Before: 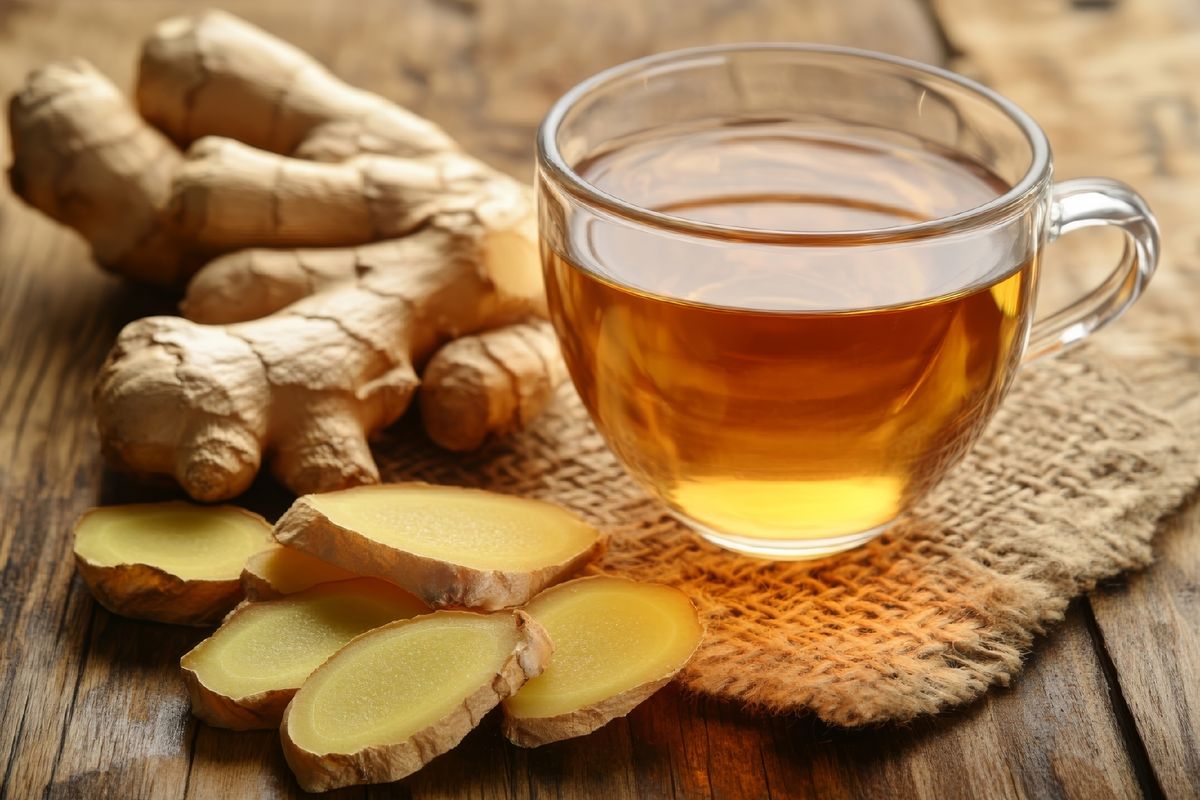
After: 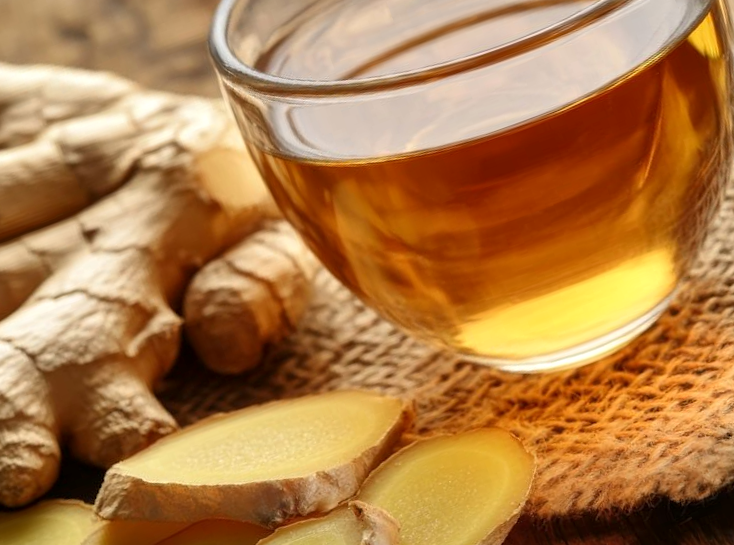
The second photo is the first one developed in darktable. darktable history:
crop and rotate: angle 19.85°, left 6.85%, right 4.354%, bottom 1.174%
local contrast: highlights 106%, shadows 100%, detail 119%, midtone range 0.2
shadows and highlights: low approximation 0.01, soften with gaussian
